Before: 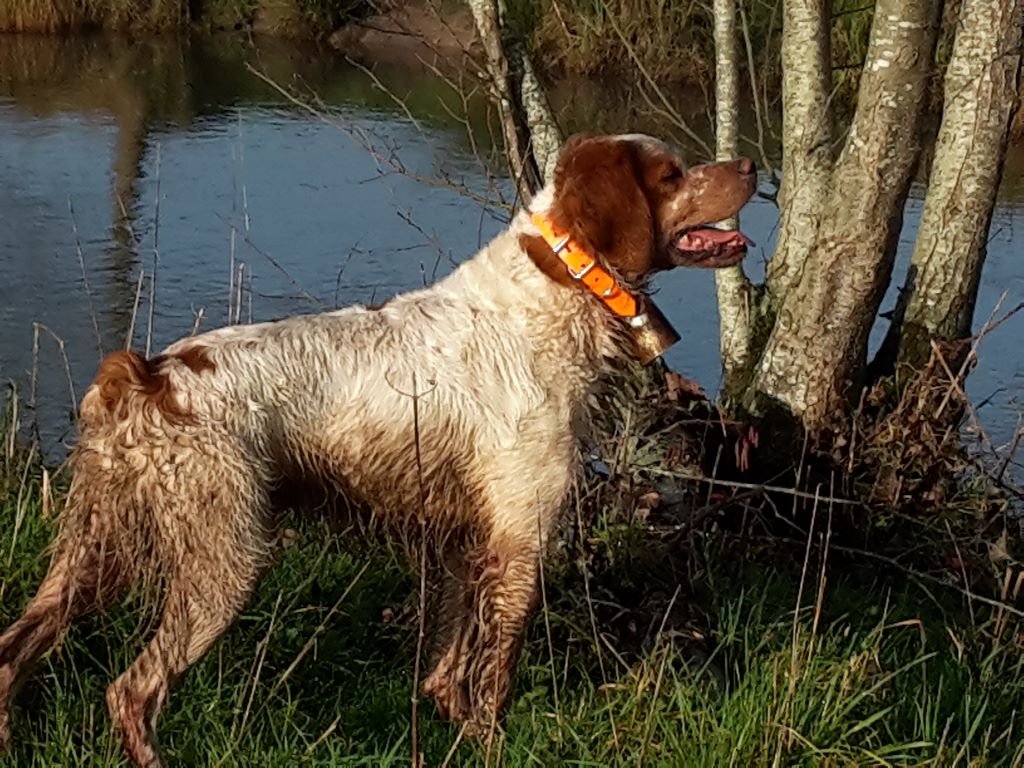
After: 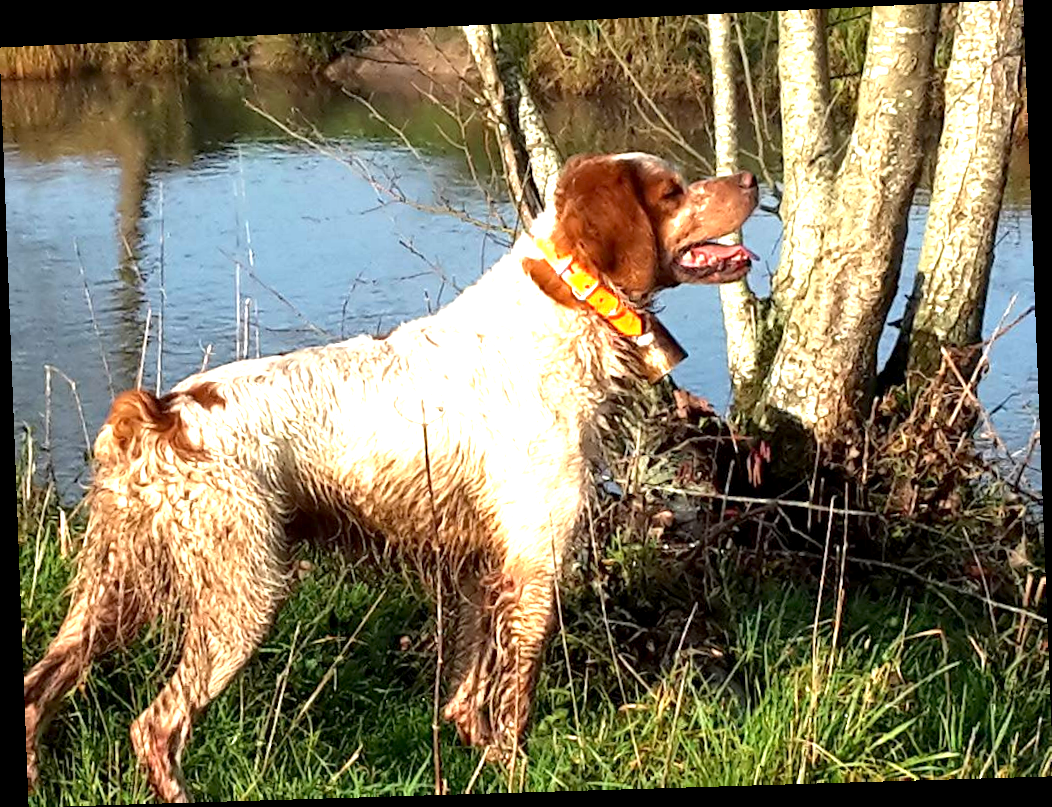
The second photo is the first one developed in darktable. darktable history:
exposure: black level correction 0.001, exposure 1.822 EV, compensate exposure bias true, compensate highlight preservation false
rotate and perspective: rotation -2.22°, lens shift (horizontal) -0.022, automatic cropping off
